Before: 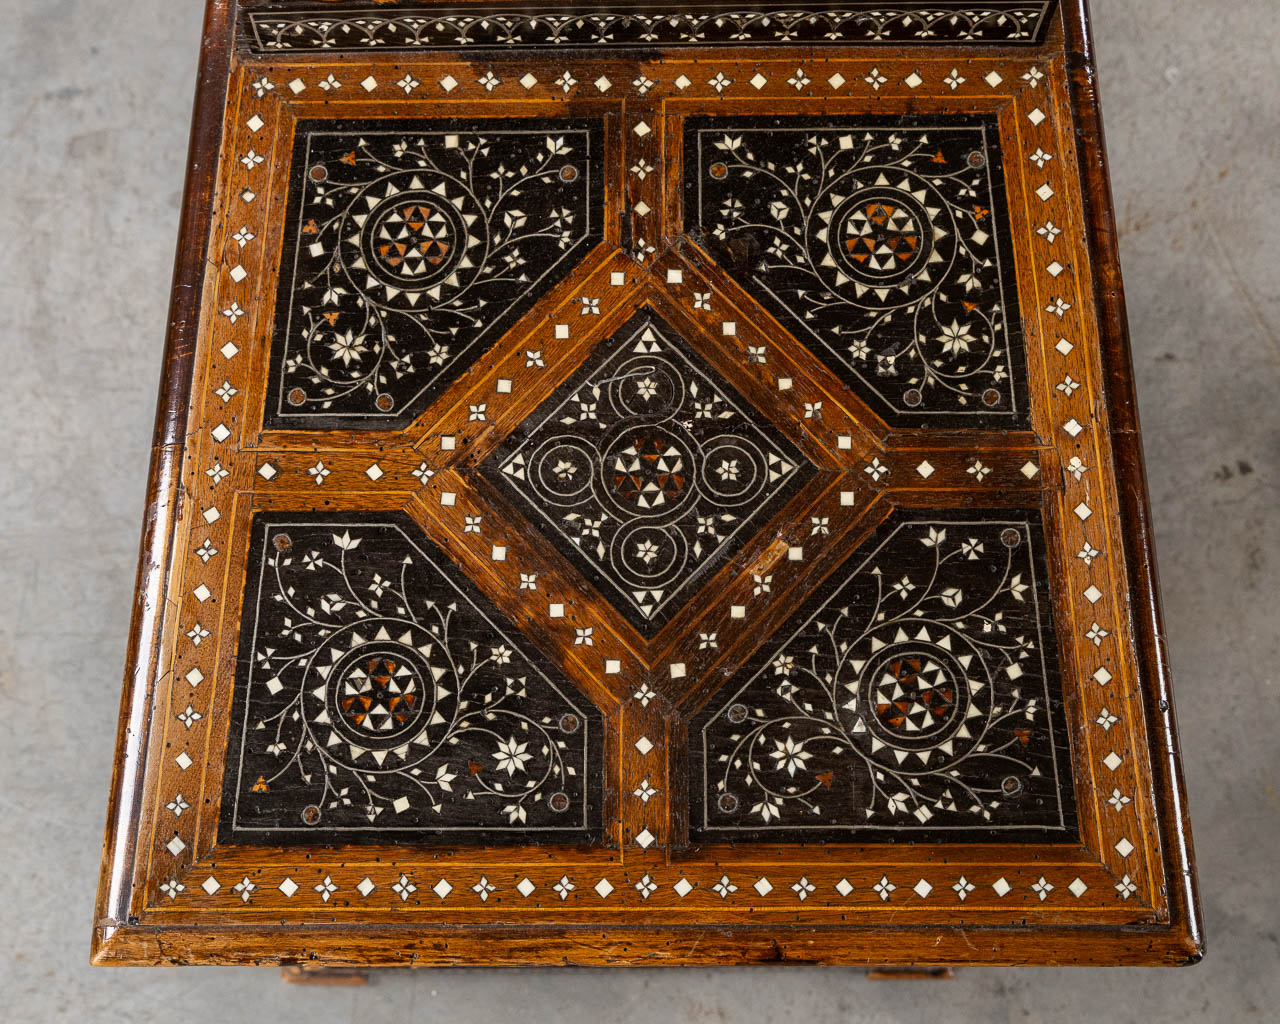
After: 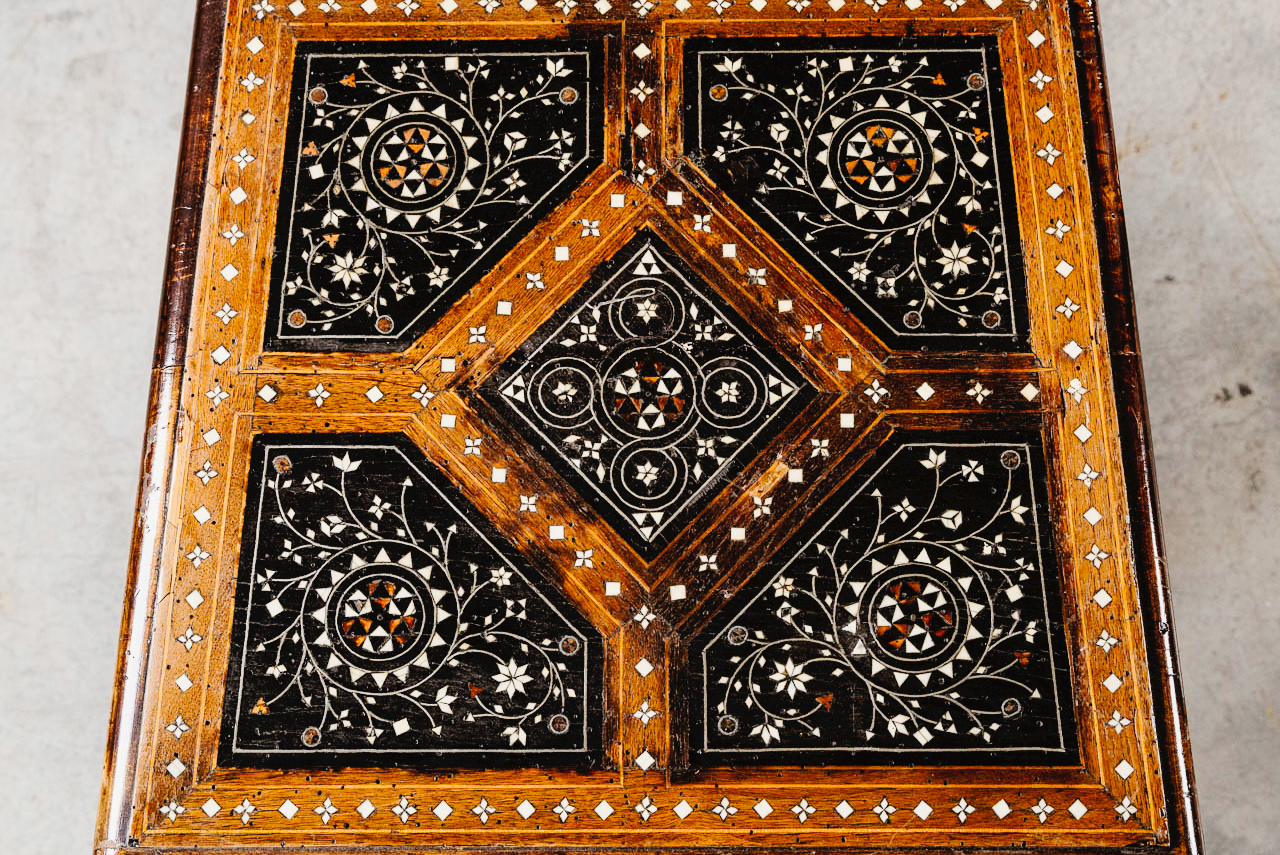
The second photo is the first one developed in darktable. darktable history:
tone curve: curves: ch0 [(0, 0) (0.003, 0.035) (0.011, 0.035) (0.025, 0.035) (0.044, 0.046) (0.069, 0.063) (0.1, 0.084) (0.136, 0.123) (0.177, 0.174) (0.224, 0.232) (0.277, 0.304) (0.335, 0.387) (0.399, 0.476) (0.468, 0.566) (0.543, 0.639) (0.623, 0.714) (0.709, 0.776) (0.801, 0.851) (0.898, 0.921) (1, 1)], preserve colors none
filmic rgb: black relative exposure -5 EV, hardness 2.88, contrast 1.2, highlights saturation mix -30%
exposure: black level correction 0, exposure 0.7 EV, compensate exposure bias true, compensate highlight preservation false
crop: top 7.625%, bottom 8.027%
